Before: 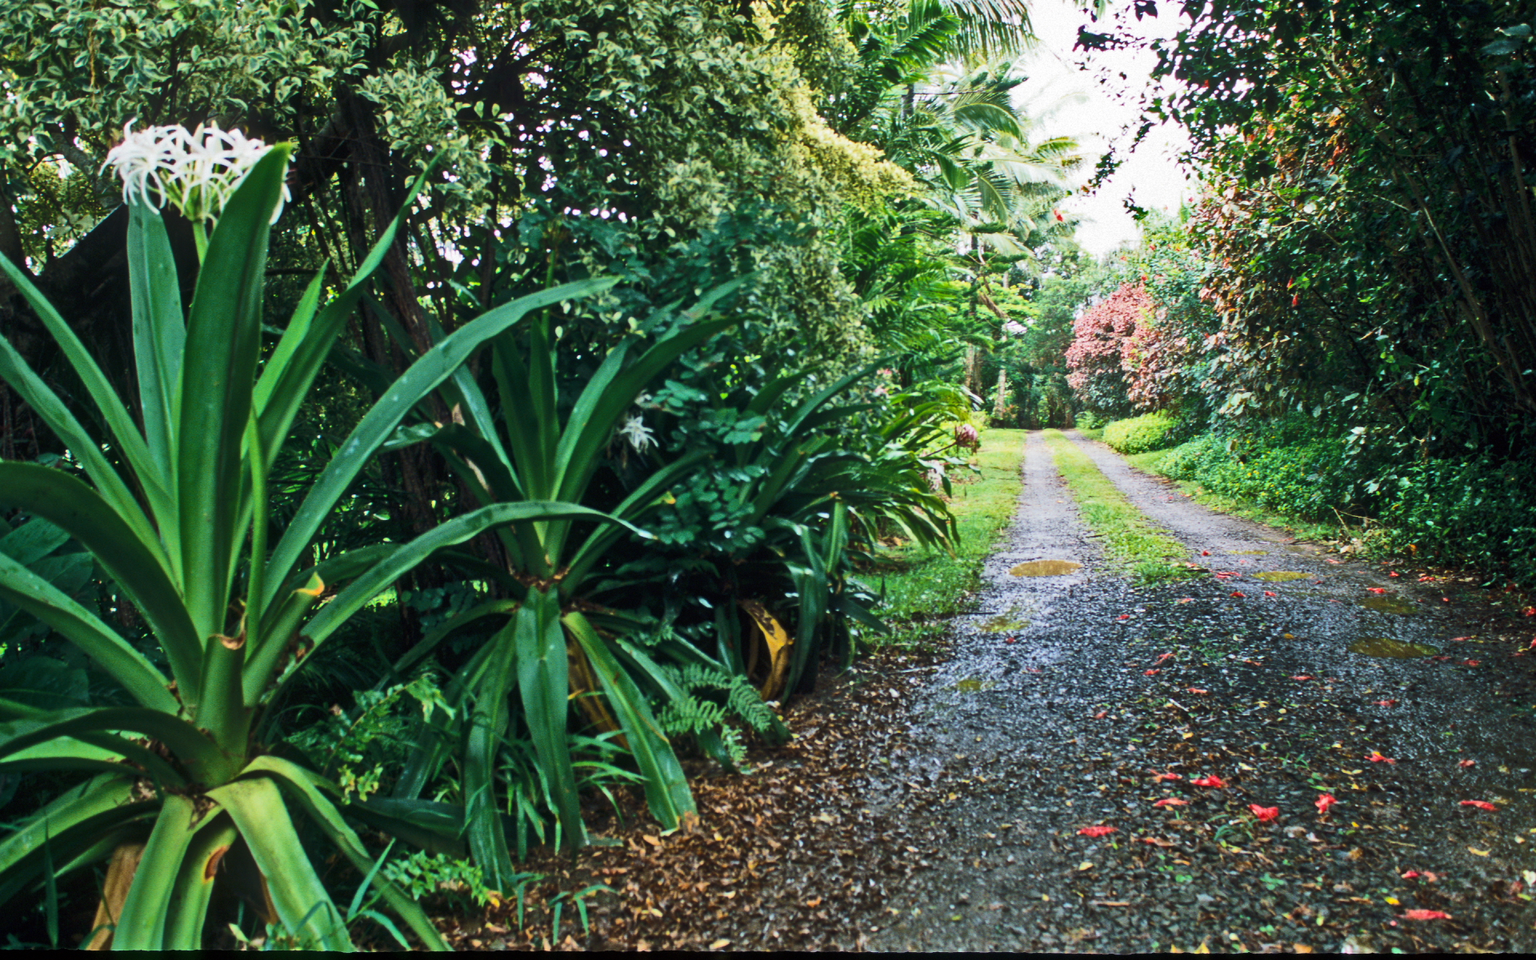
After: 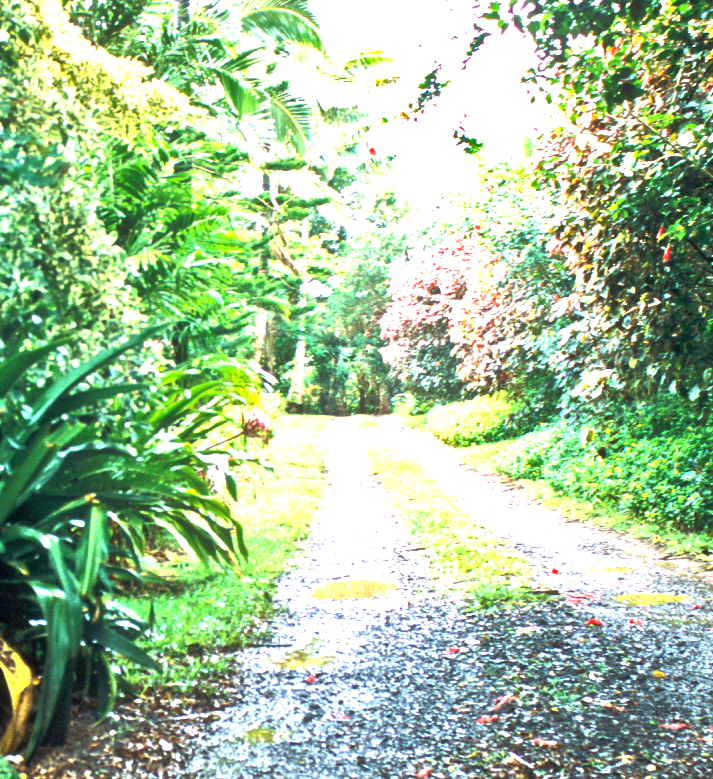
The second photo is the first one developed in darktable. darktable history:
exposure: black level correction 0.001, exposure 1.834 EV, compensate exposure bias true, compensate highlight preservation false
crop and rotate: left 49.609%, top 10.121%, right 13.218%, bottom 24.888%
